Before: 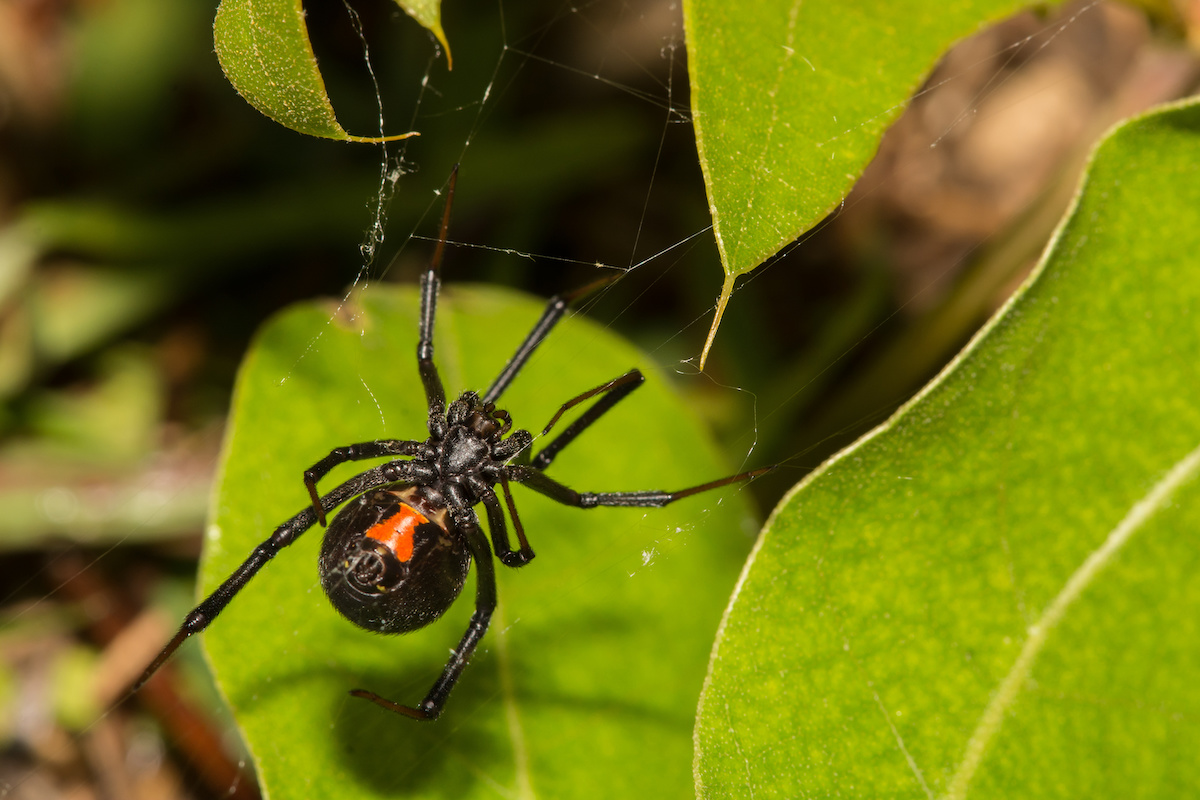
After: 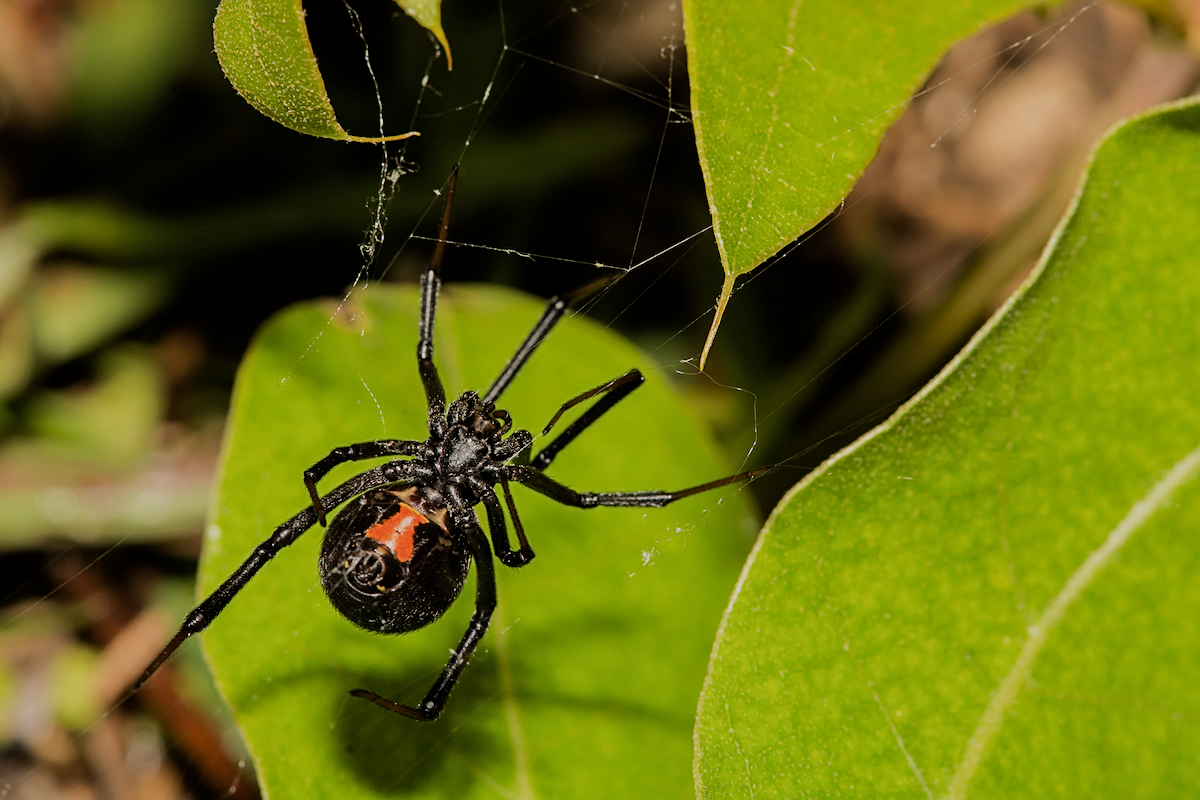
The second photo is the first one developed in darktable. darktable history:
sharpen: on, module defaults
local contrast: mode bilateral grid, contrast 10, coarseness 25, detail 110%, midtone range 0.2
filmic rgb: black relative exposure -7.15 EV, white relative exposure 5.36 EV, hardness 3.02
